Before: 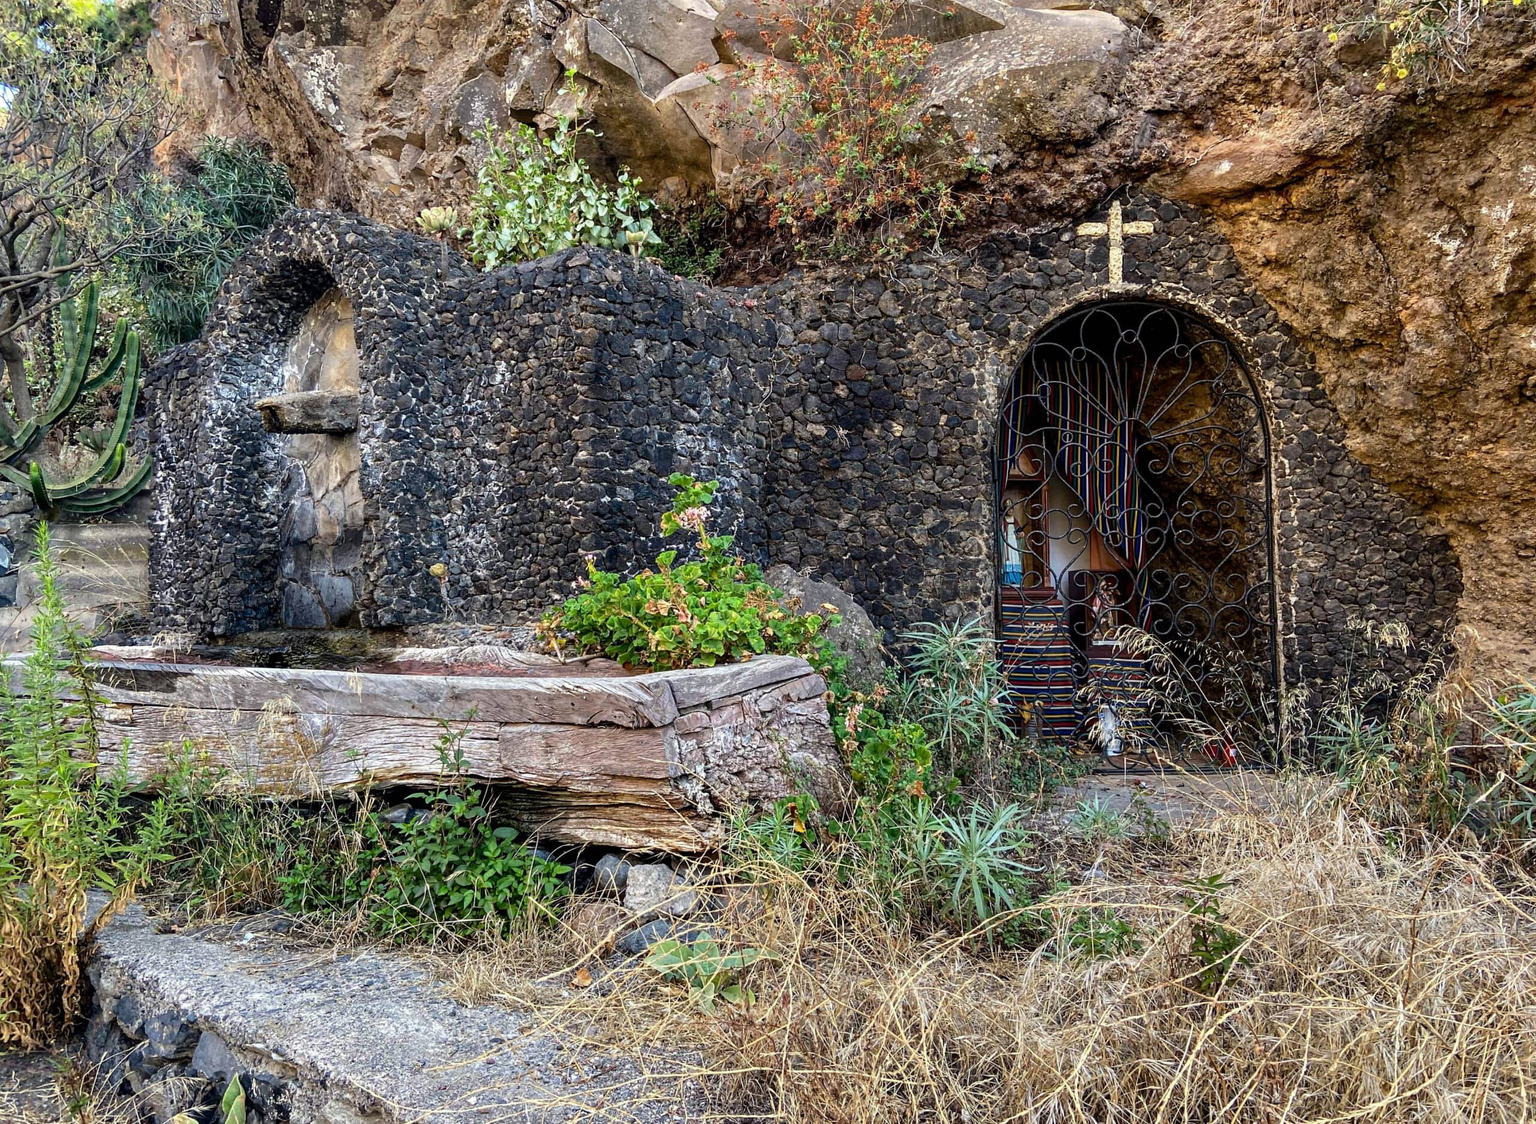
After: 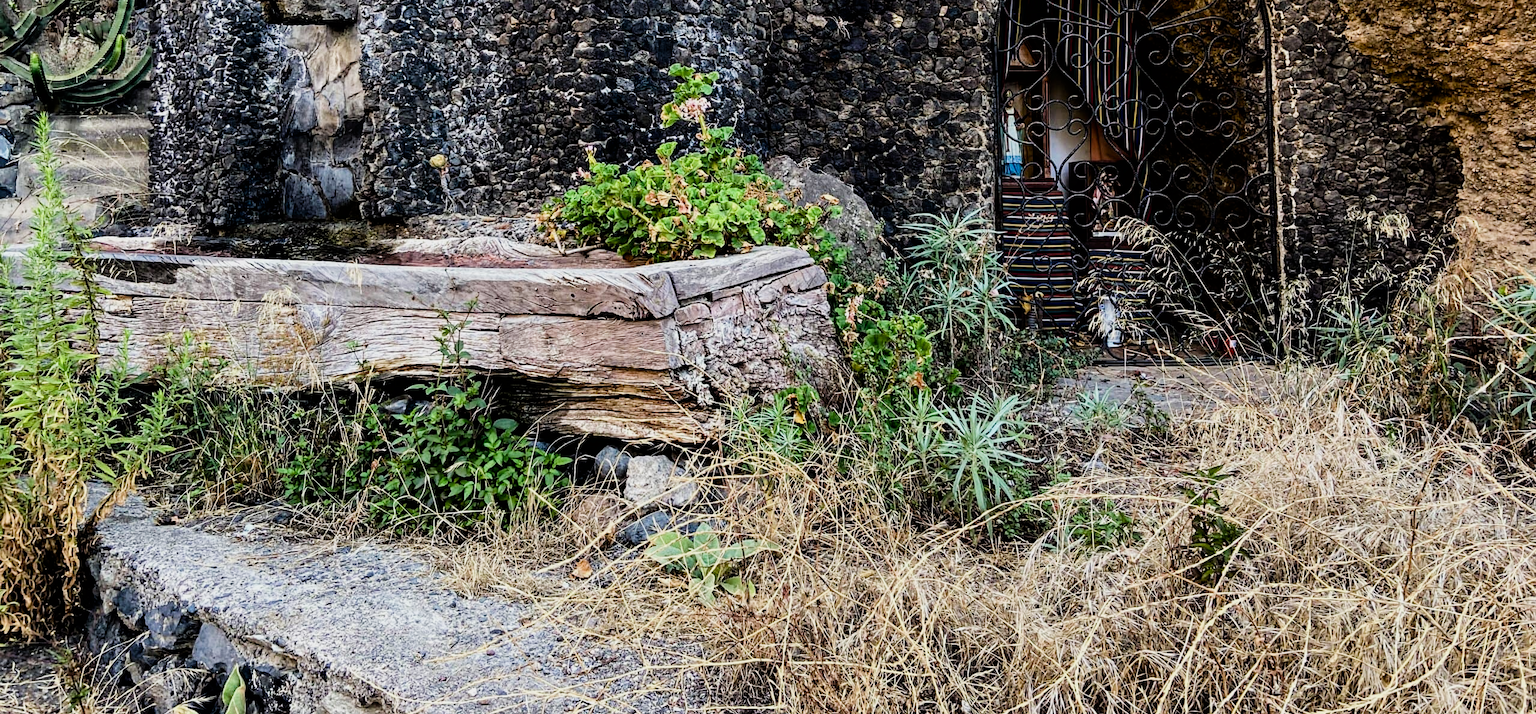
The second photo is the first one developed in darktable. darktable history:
filmic rgb: black relative exposure -7.65 EV, white relative exposure 4.56 EV, hardness 3.61, contrast 1.25
color balance rgb: shadows lift › luminance -20%, power › hue 72.24°, highlights gain › luminance 15%, global offset › hue 171.6°, perceptual saturation grading › highlights -30%, perceptual saturation grading › shadows 20%, global vibrance 30%, contrast 10%
crop and rotate: top 36.435%
